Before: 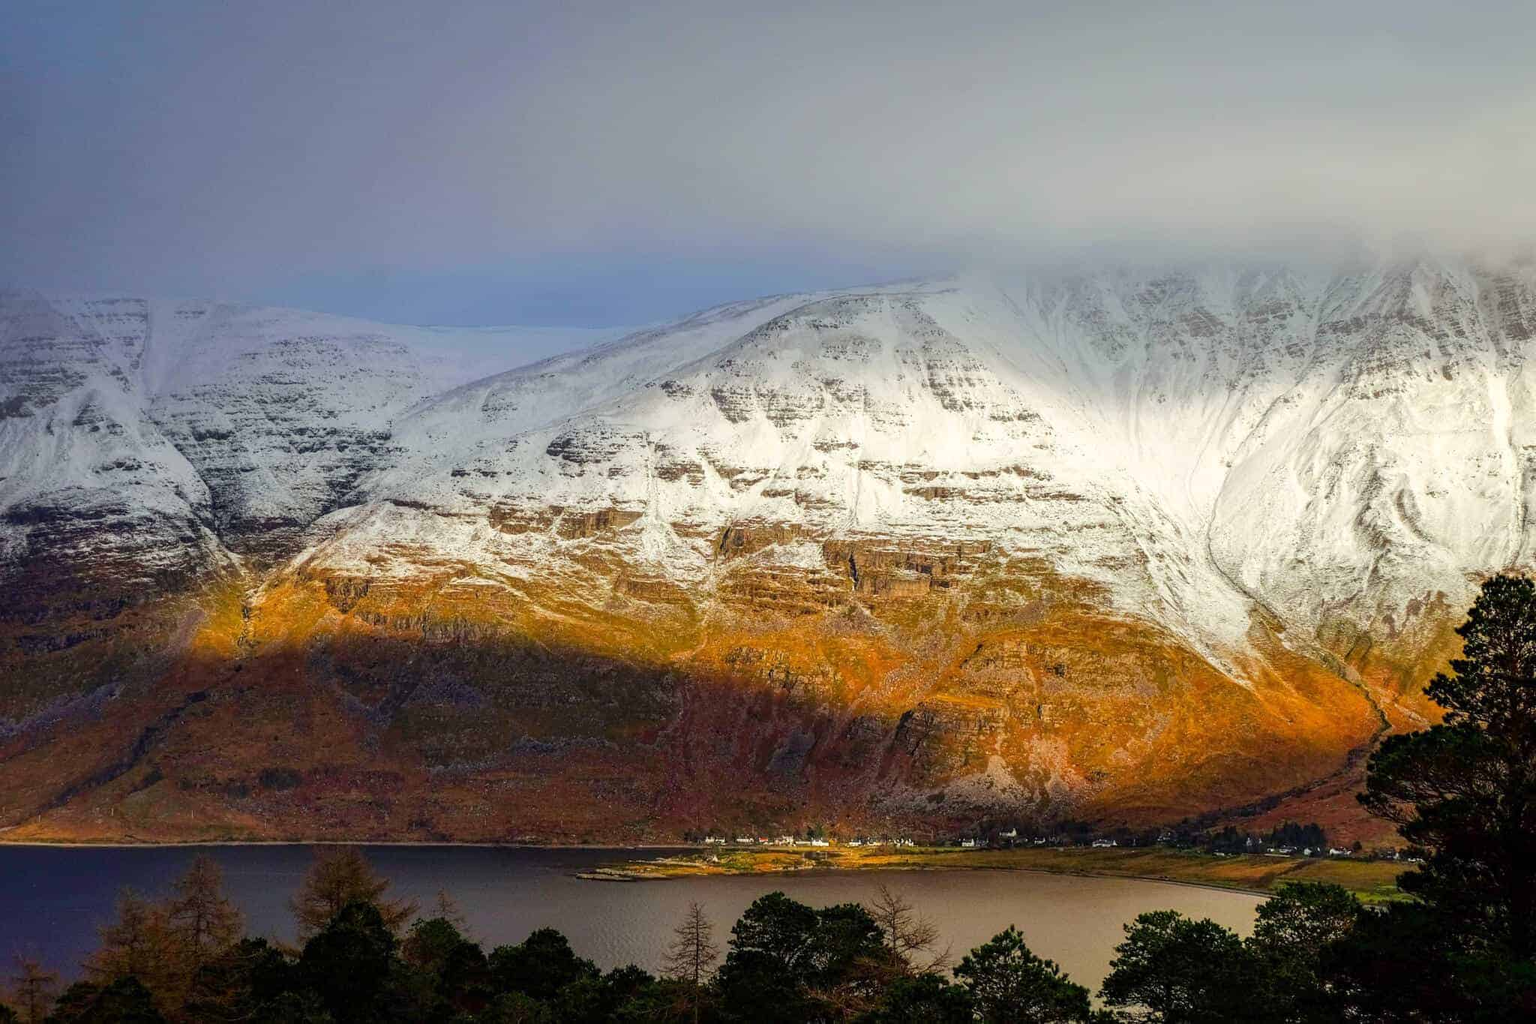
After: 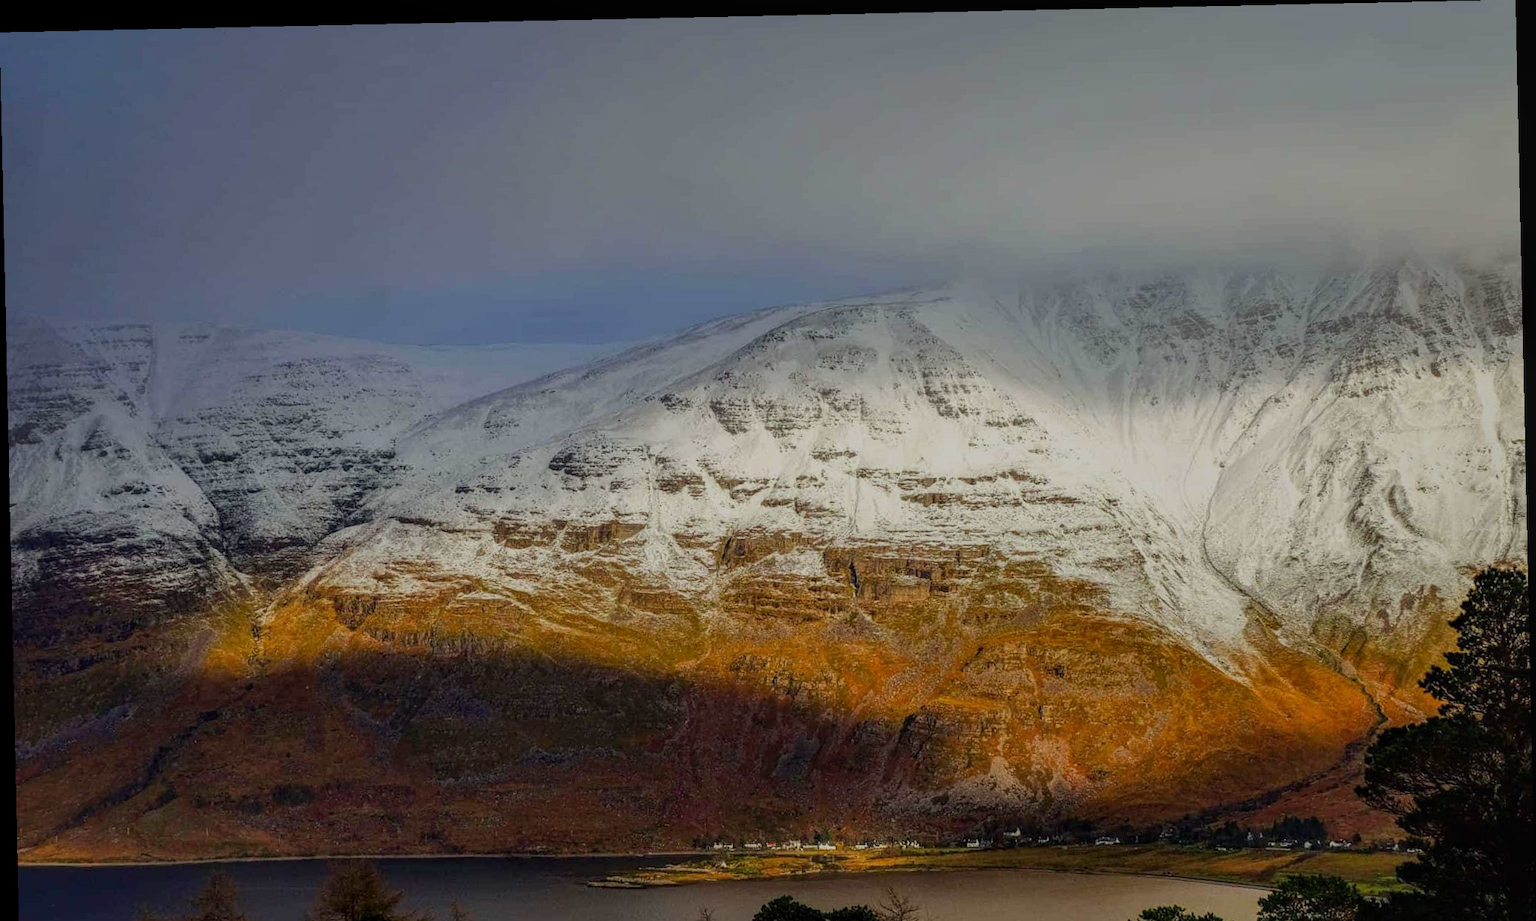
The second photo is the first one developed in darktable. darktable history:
crop and rotate: top 0%, bottom 11.49%
local contrast: detail 110%
white balance: emerald 1
exposure: black level correction 0, exposure -0.766 EV, compensate highlight preservation false
rotate and perspective: rotation -1.24°, automatic cropping off
